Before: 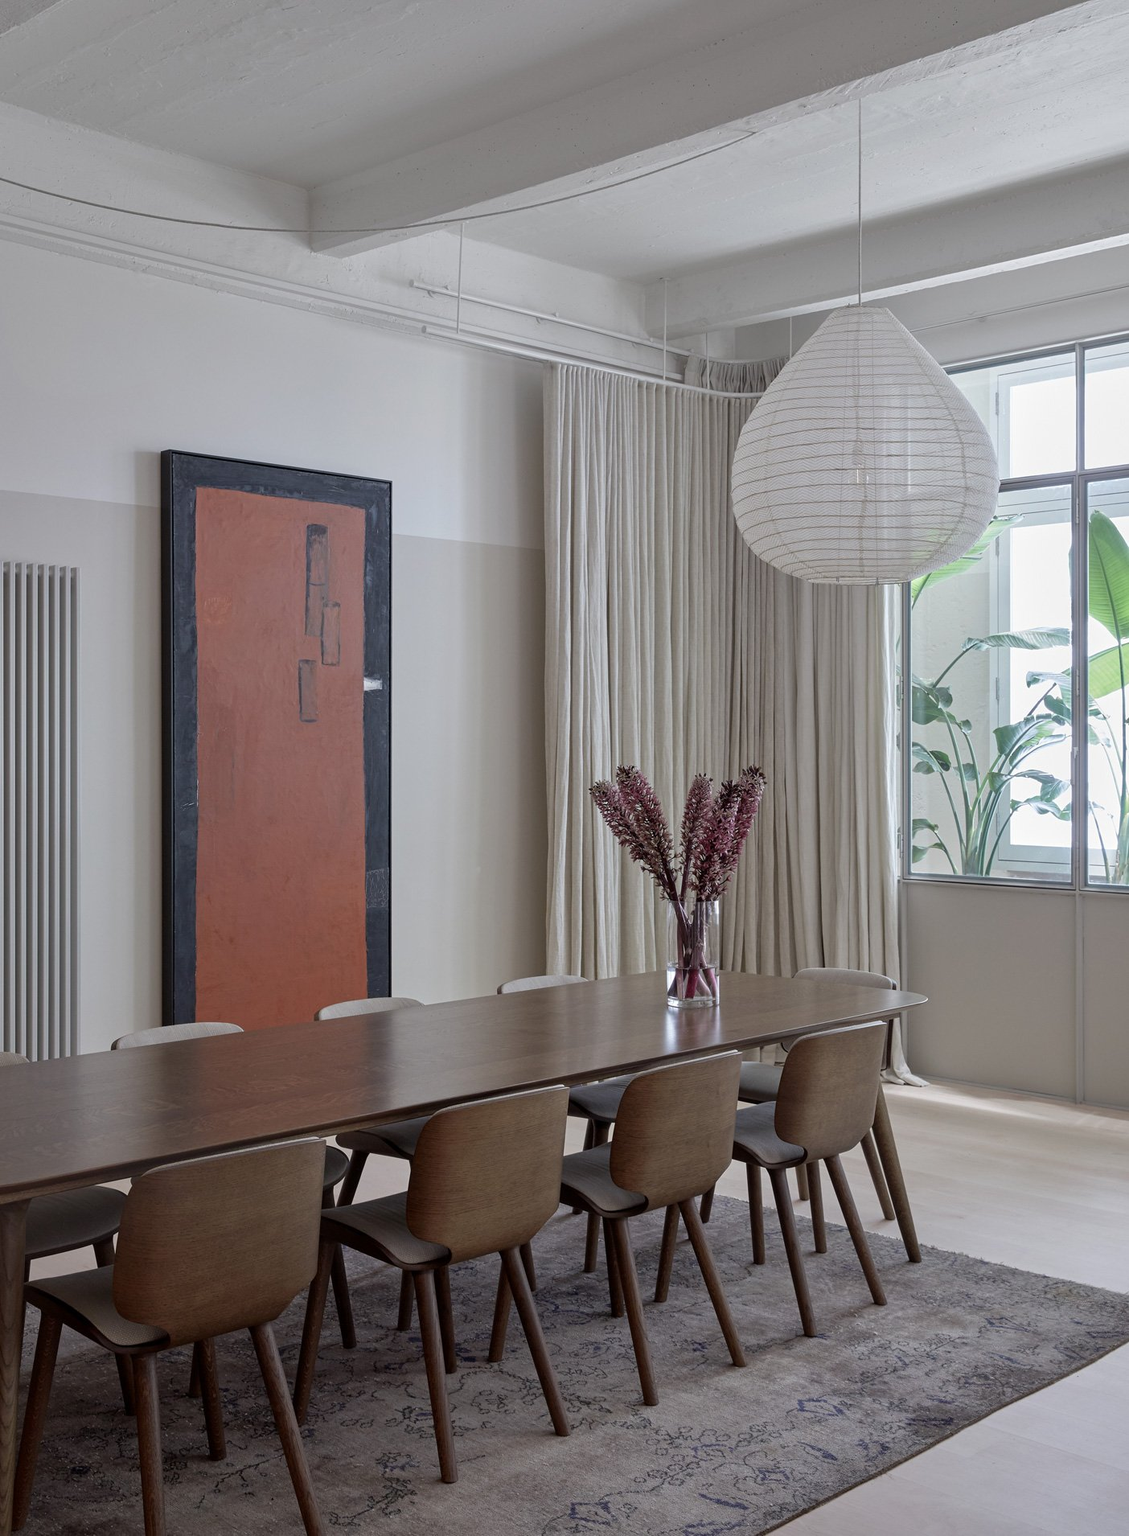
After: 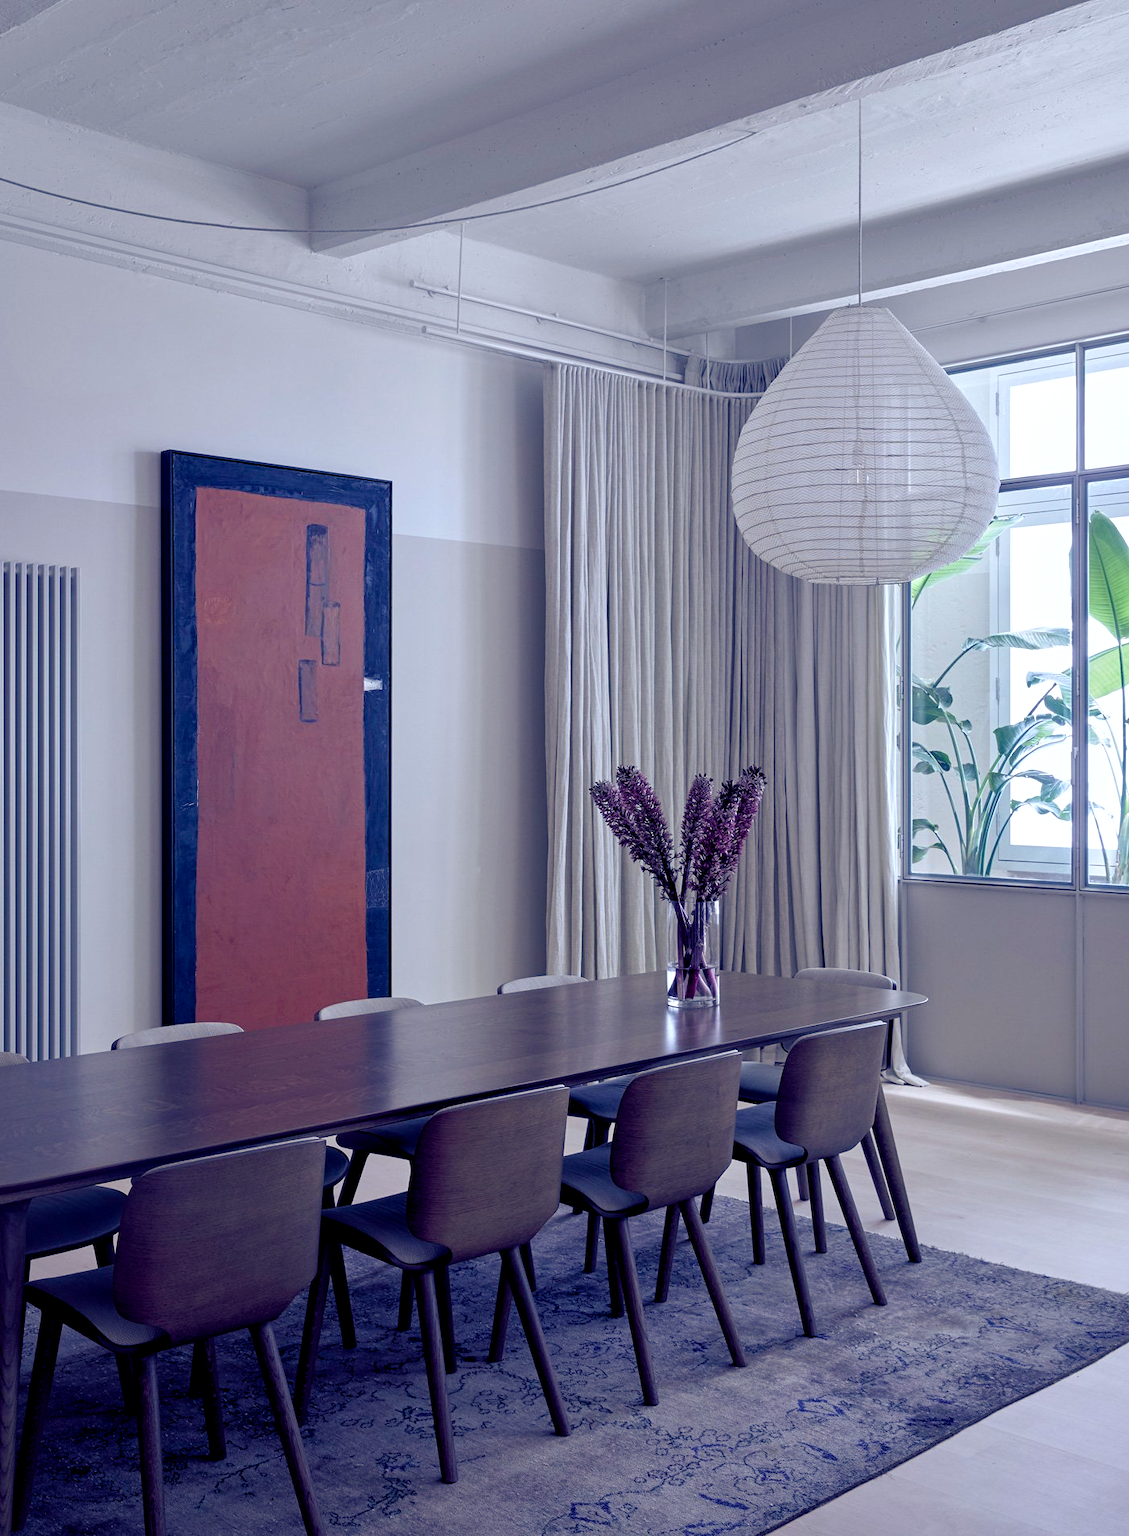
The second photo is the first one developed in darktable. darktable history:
tone equalizer: on, module defaults
color balance rgb: shadows lift › luminance -41.13%, shadows lift › chroma 14.13%, shadows lift › hue 260°, power › luminance -3.76%, power › chroma 0.56%, power › hue 40.37°, highlights gain › luminance 16.81%, highlights gain › chroma 2.94%, highlights gain › hue 260°, global offset › luminance -0.29%, global offset › chroma 0.31%, global offset › hue 260°, perceptual saturation grading › global saturation 20%, perceptual saturation grading › highlights -13.92%, perceptual saturation grading › shadows 50%
